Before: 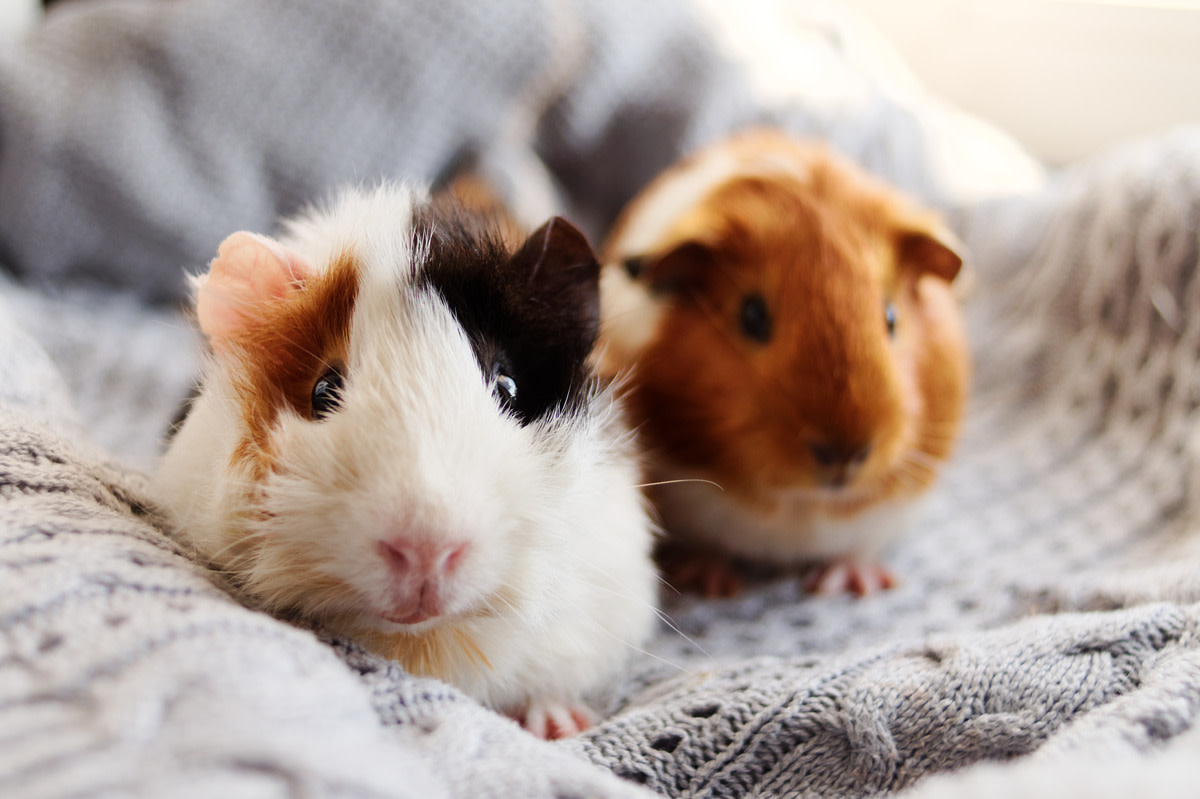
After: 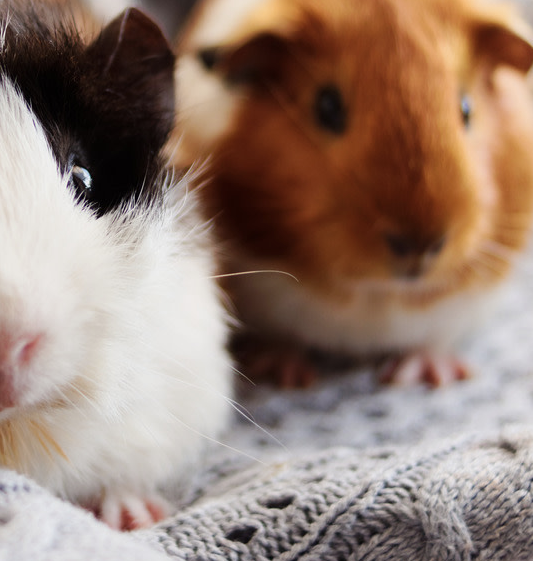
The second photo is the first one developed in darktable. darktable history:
crop: left 35.432%, top 26.233%, right 20.145%, bottom 3.432%
color zones: curves: ch1 [(0, 0.469) (0.01, 0.469) (0.12, 0.446) (0.248, 0.469) (0.5, 0.5) (0.748, 0.5) (0.99, 0.469) (1, 0.469)]
